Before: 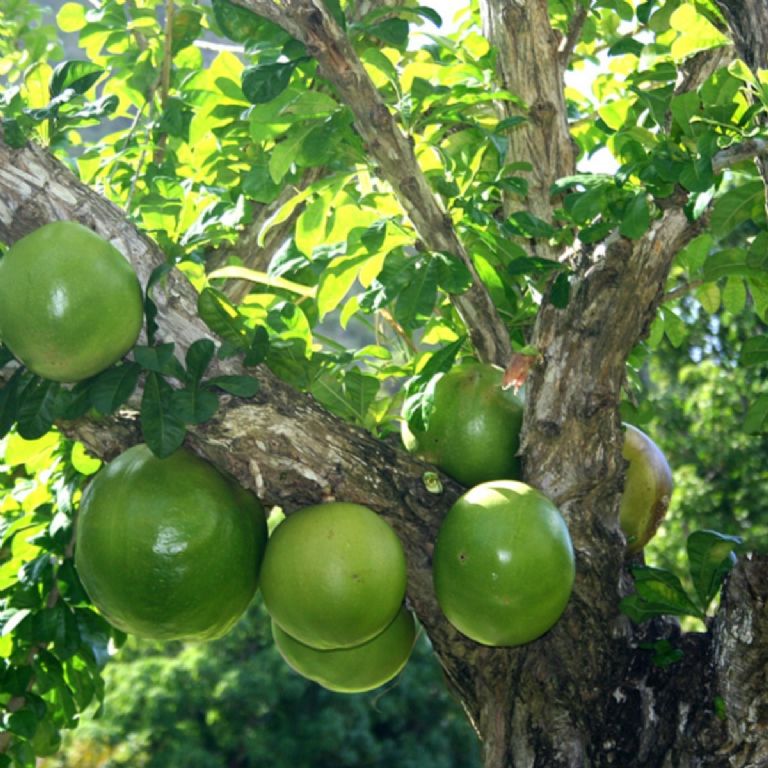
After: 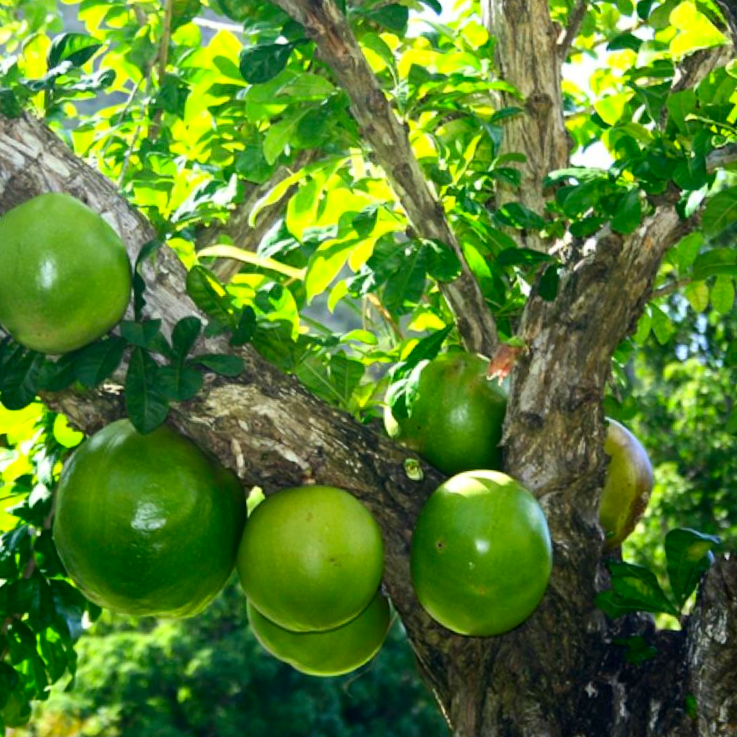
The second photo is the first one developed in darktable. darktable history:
contrast brightness saturation: contrast 0.16, saturation 0.32
crop and rotate: angle -2.38°
